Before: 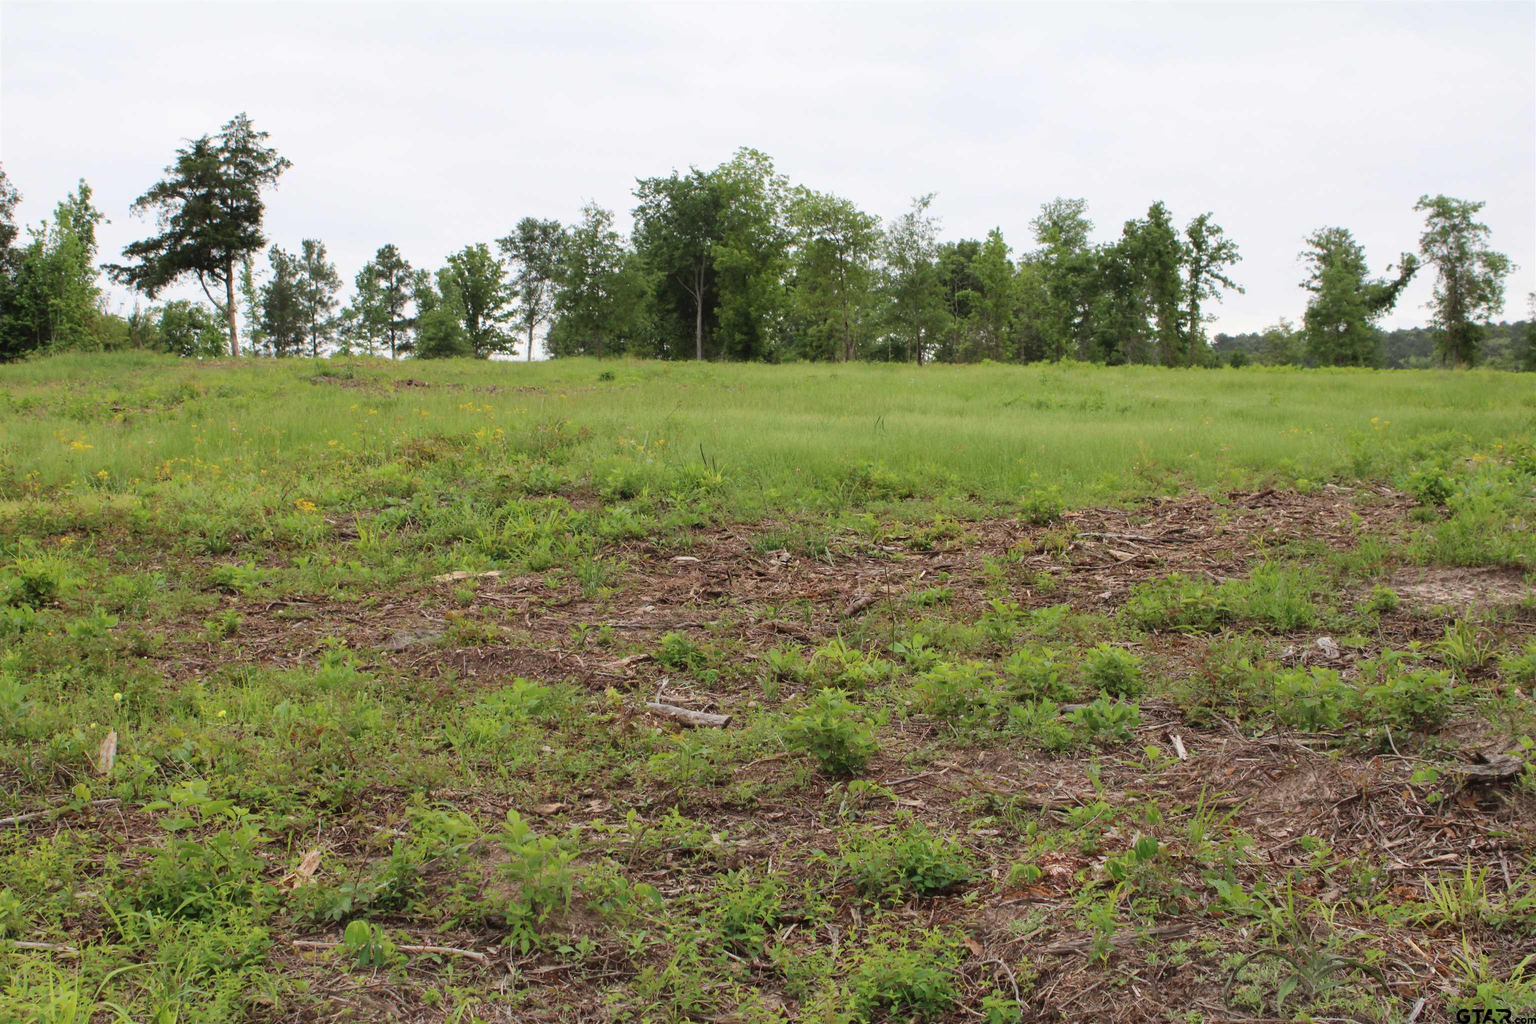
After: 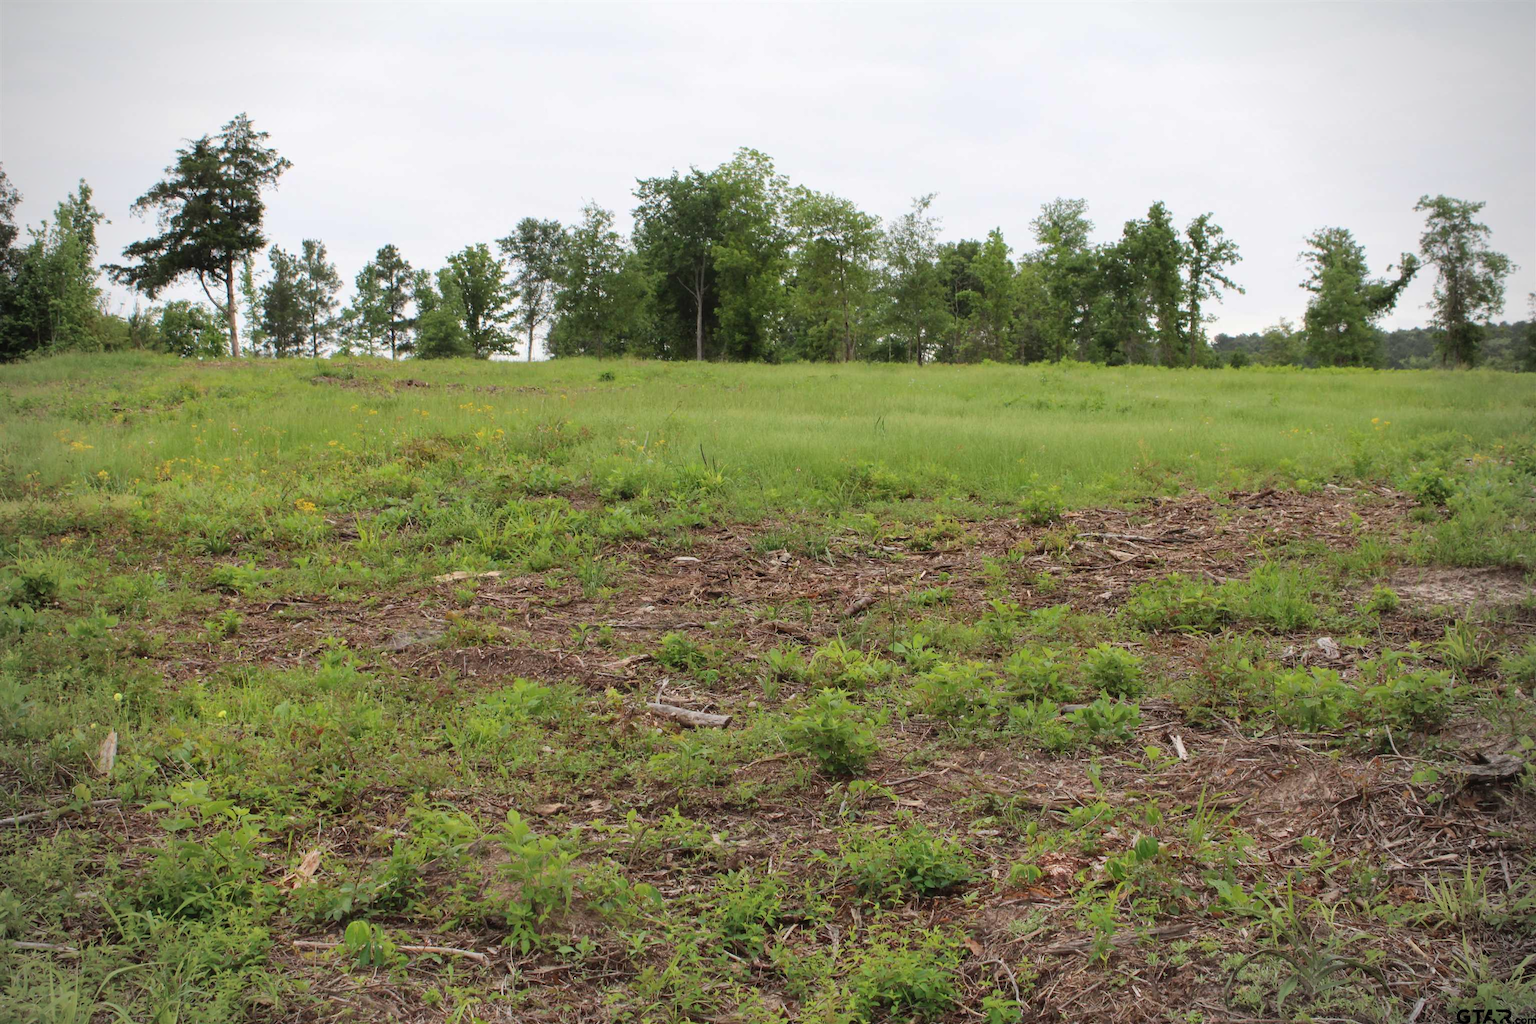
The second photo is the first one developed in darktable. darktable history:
vignetting: center (0, 0.004), unbound false
